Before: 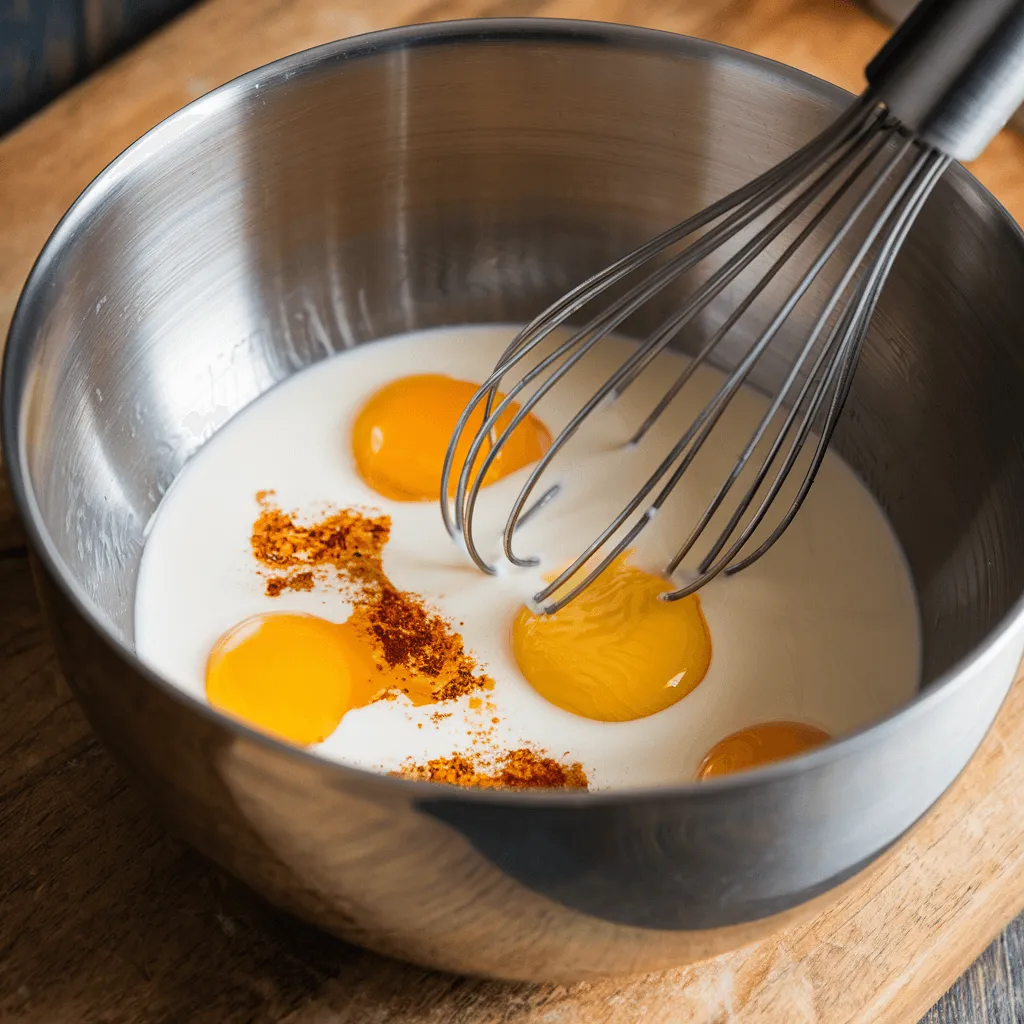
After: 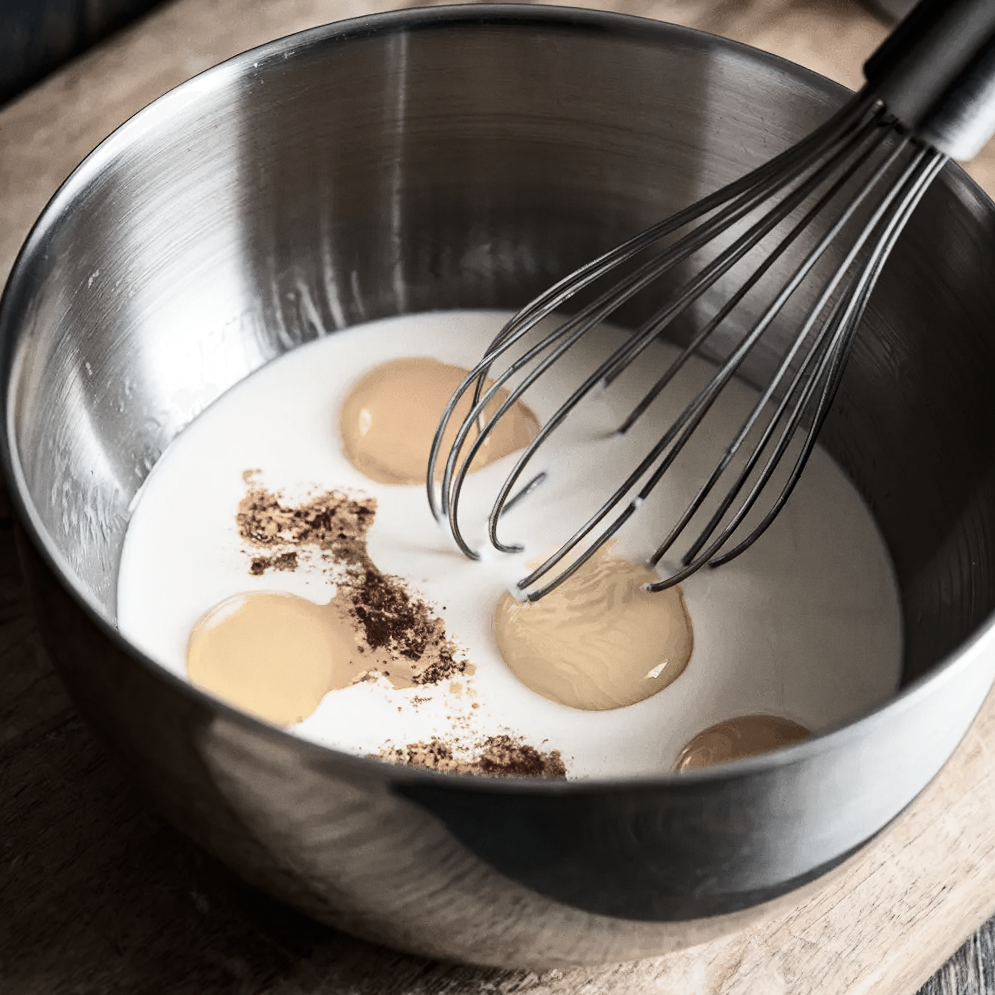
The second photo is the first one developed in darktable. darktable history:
crop and rotate: angle -1.69°
color correction: saturation 0.3
contrast brightness saturation: contrast 0.28
haze removal: compatibility mode true, adaptive false
grain: coarseness 14.57 ISO, strength 8.8%
